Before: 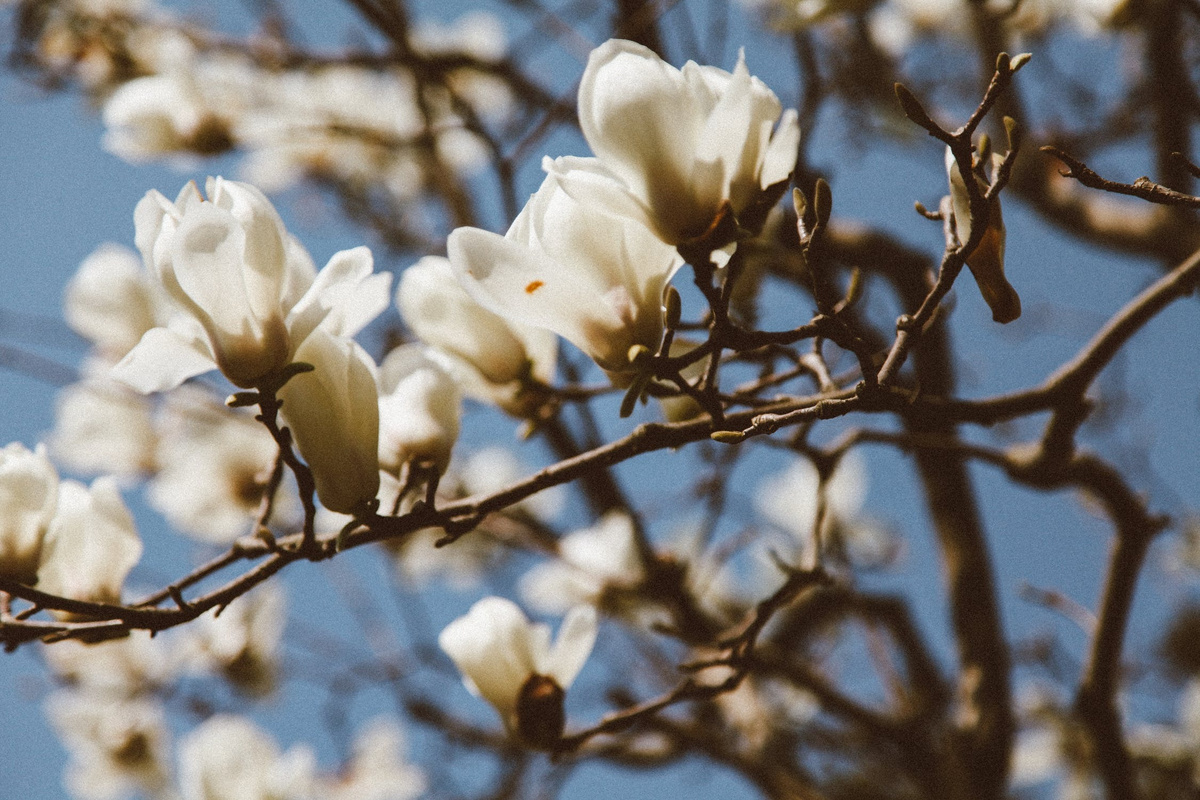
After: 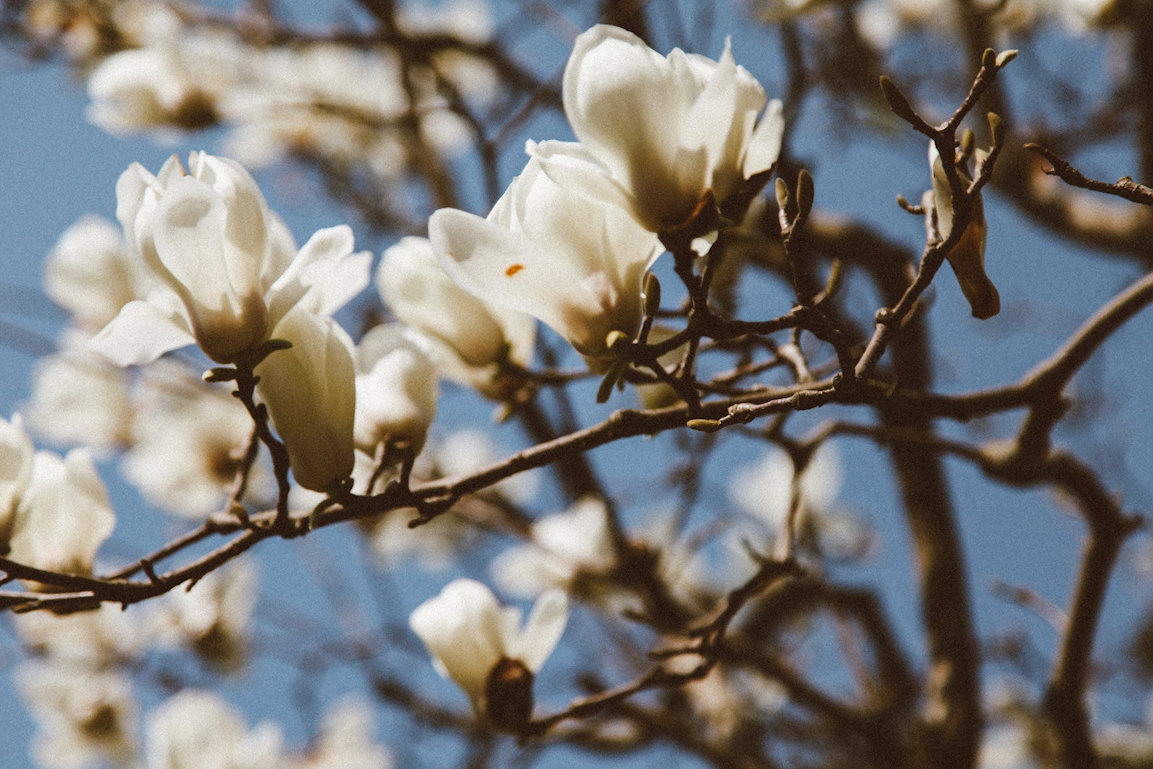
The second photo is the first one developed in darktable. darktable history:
crop and rotate: angle -1.54°
